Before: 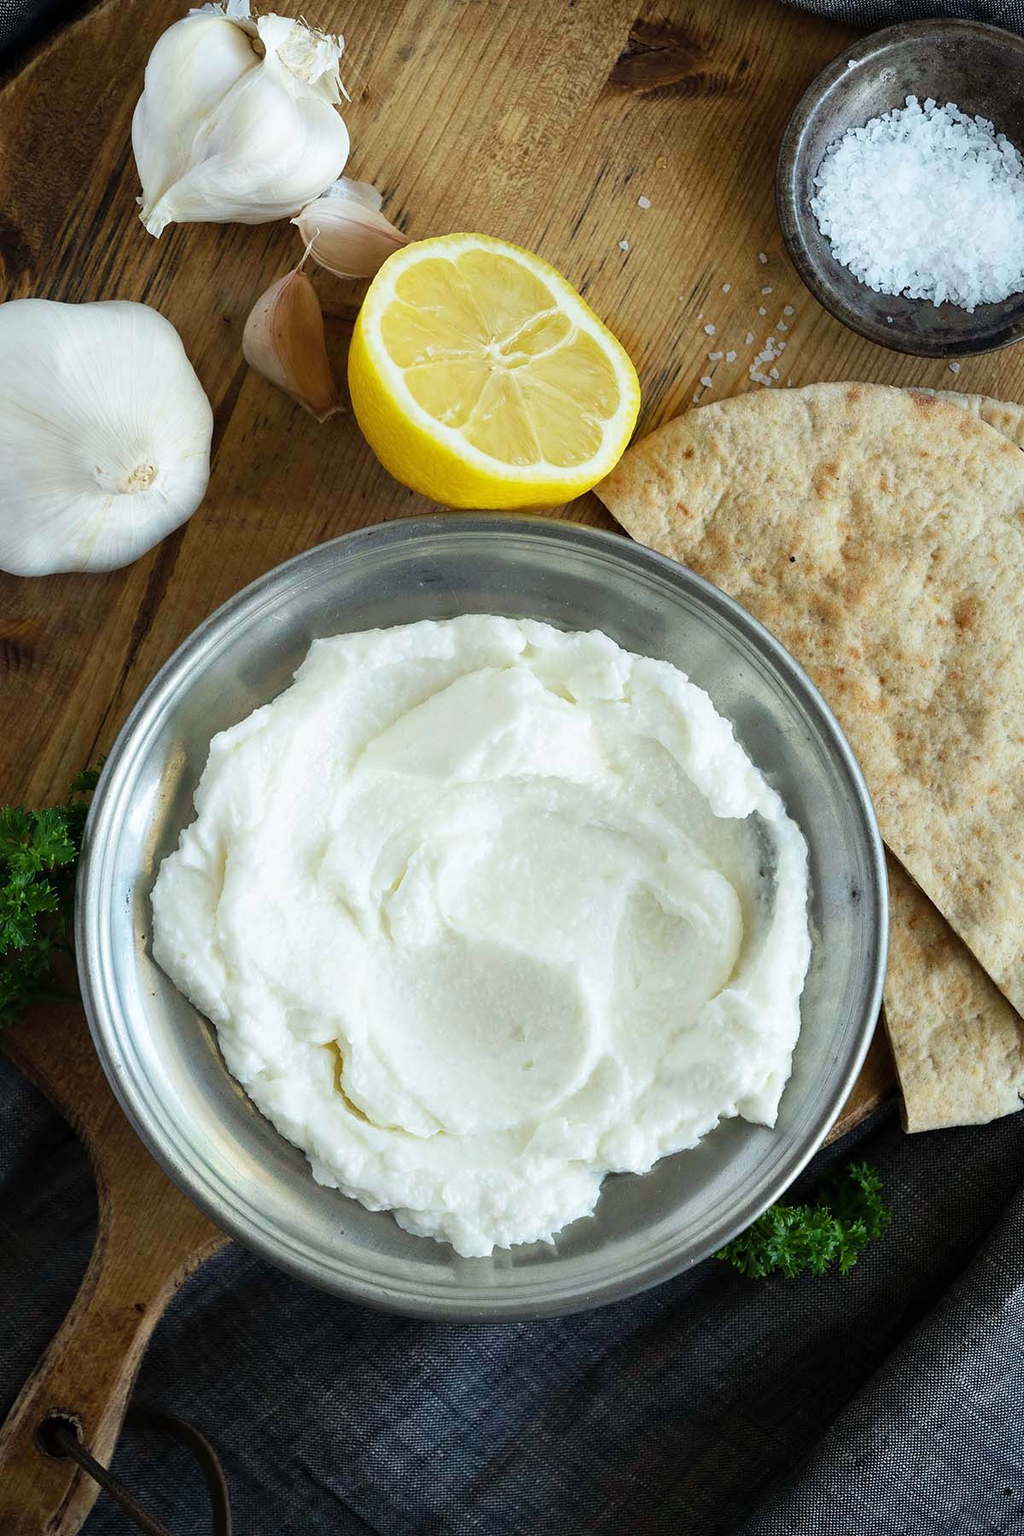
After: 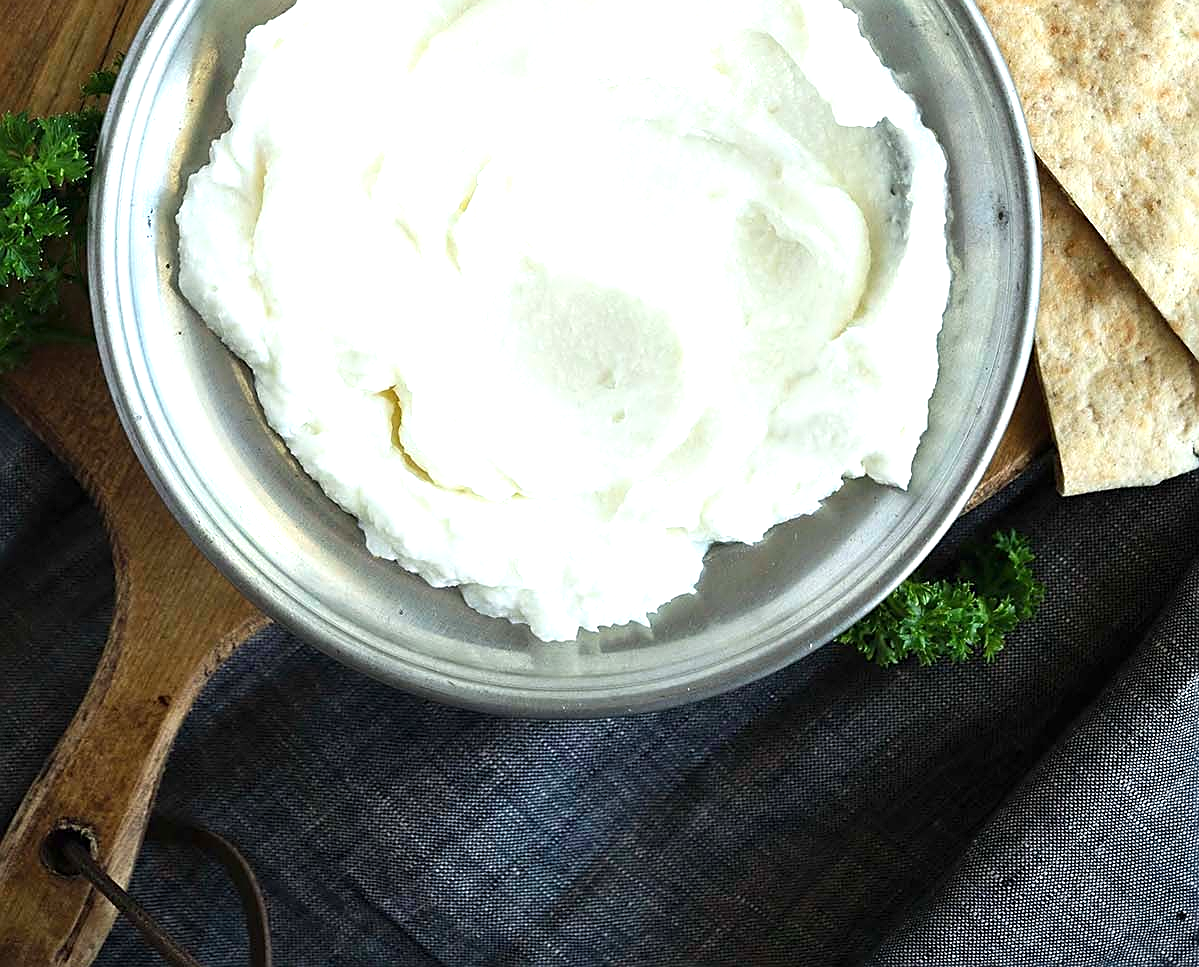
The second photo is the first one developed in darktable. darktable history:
sharpen: on, module defaults
crop and rotate: top 46.237%
exposure: black level correction 0, exposure 0.7 EV, compensate exposure bias true, compensate highlight preservation false
